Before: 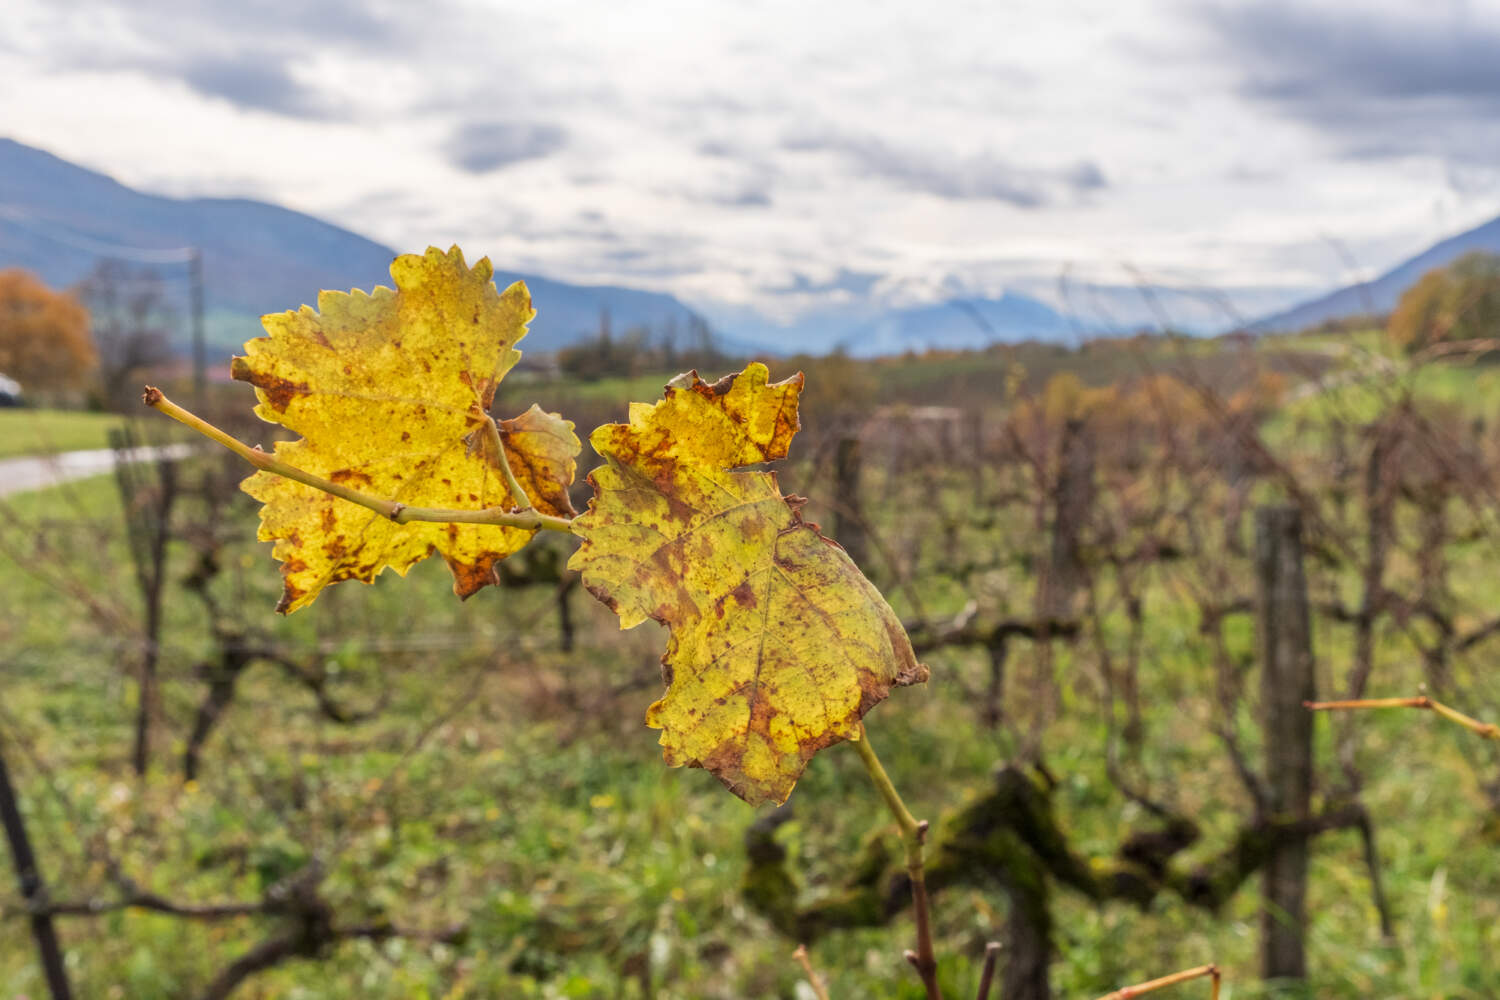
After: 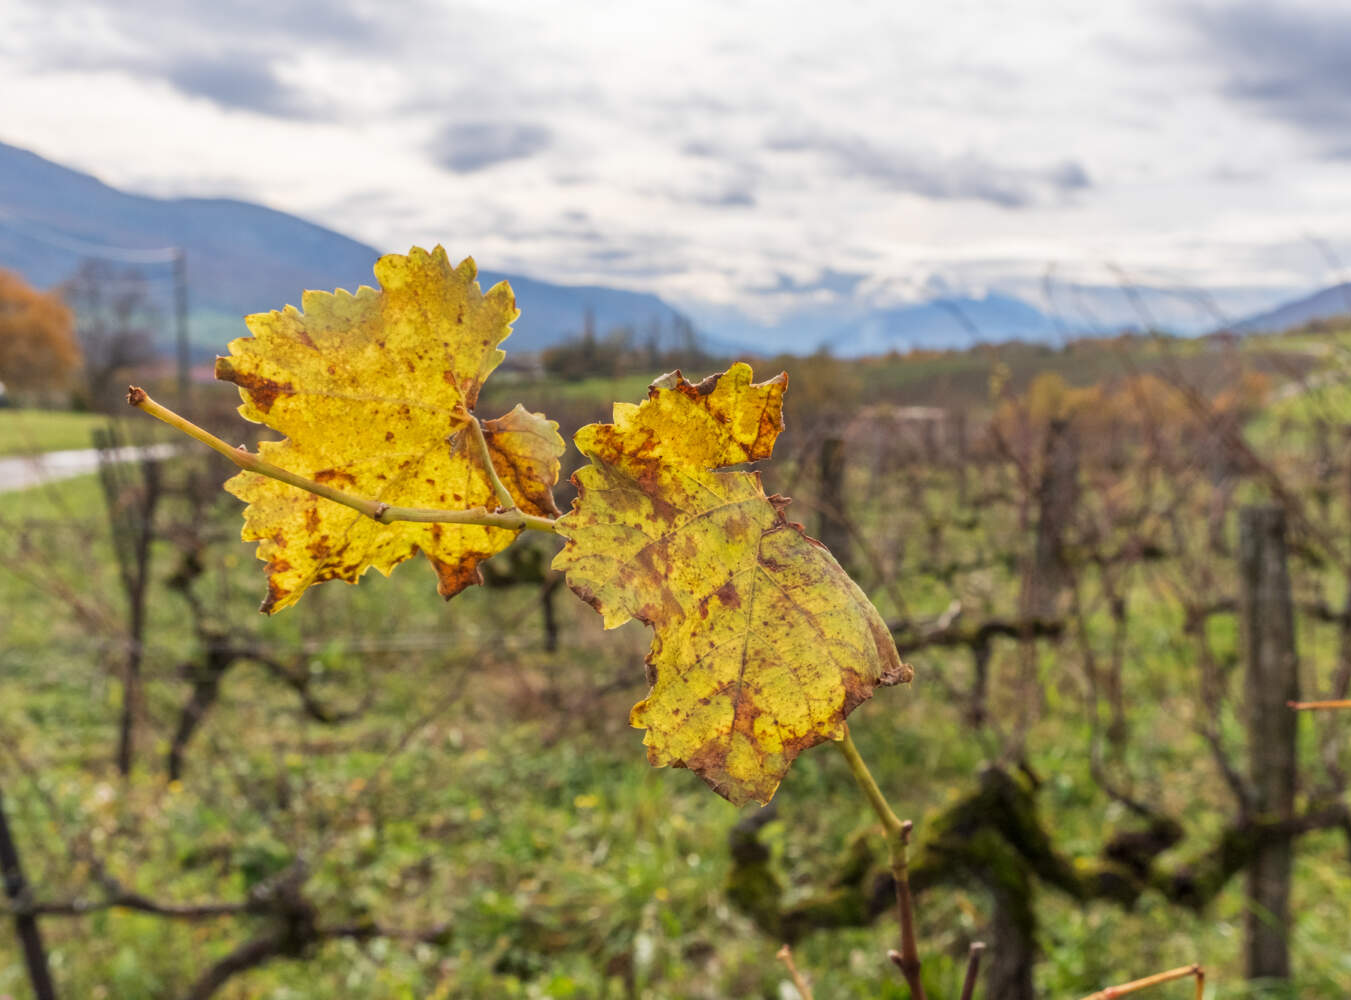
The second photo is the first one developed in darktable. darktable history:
crop and rotate: left 1.088%, right 8.807%
white balance: emerald 1
